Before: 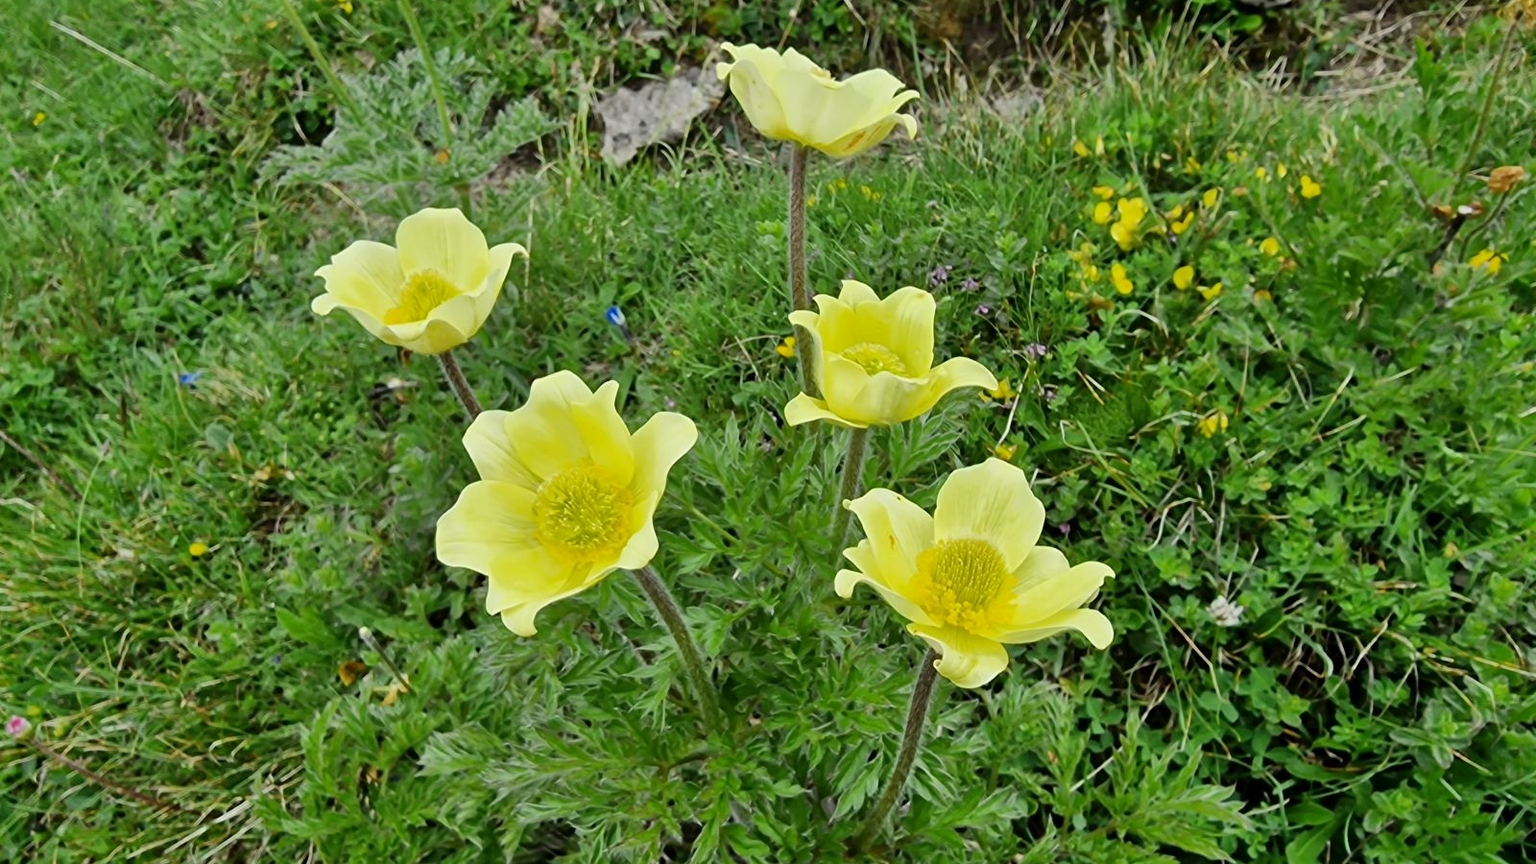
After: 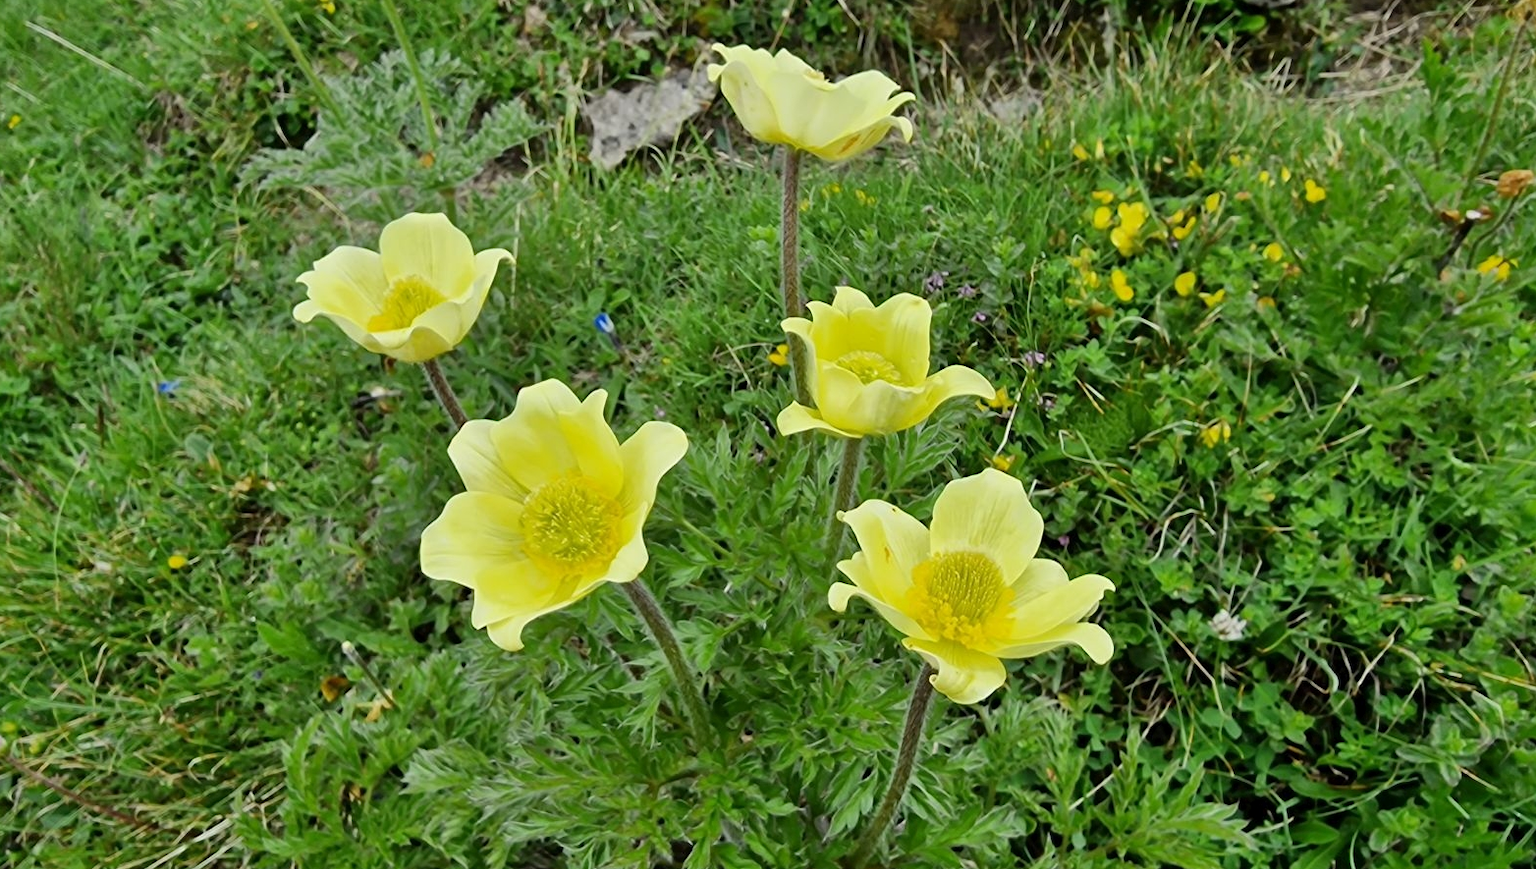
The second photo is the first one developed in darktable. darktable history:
crop and rotate: left 1.655%, right 0.573%, bottom 1.574%
